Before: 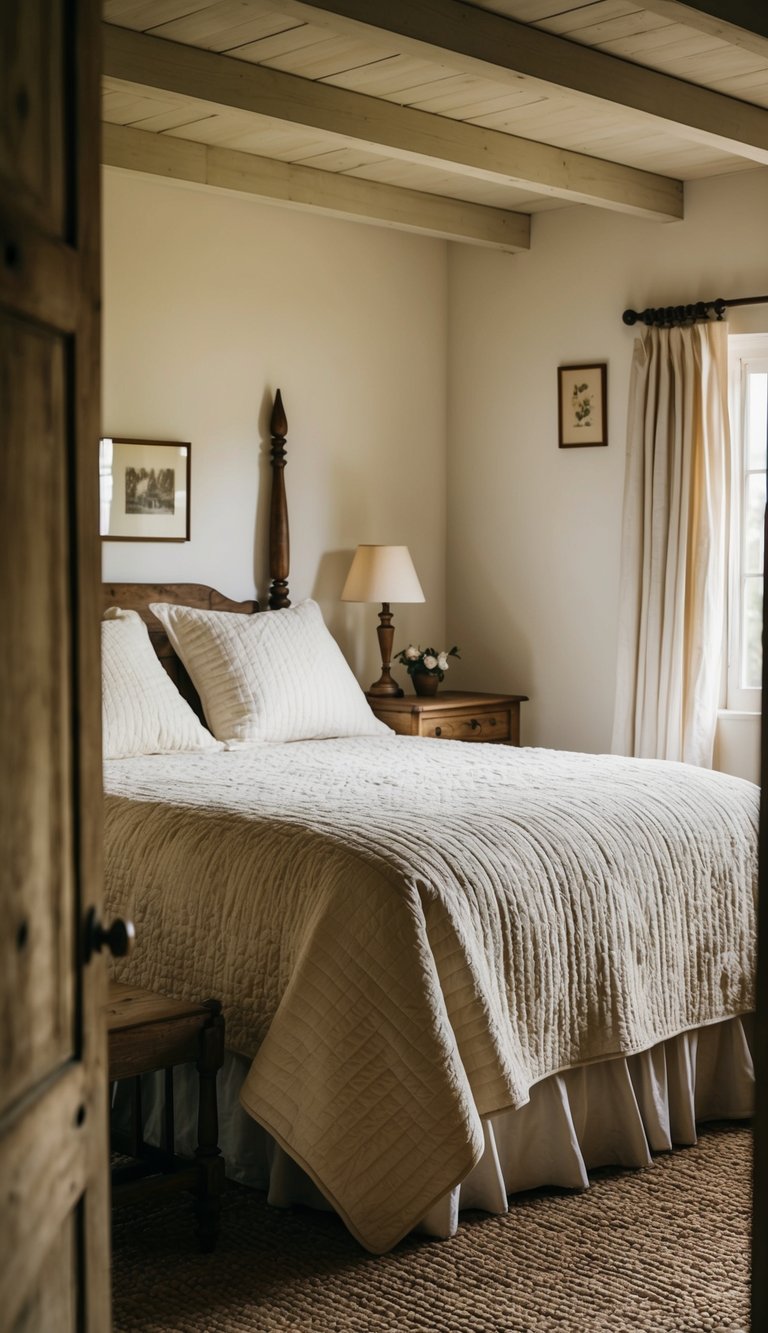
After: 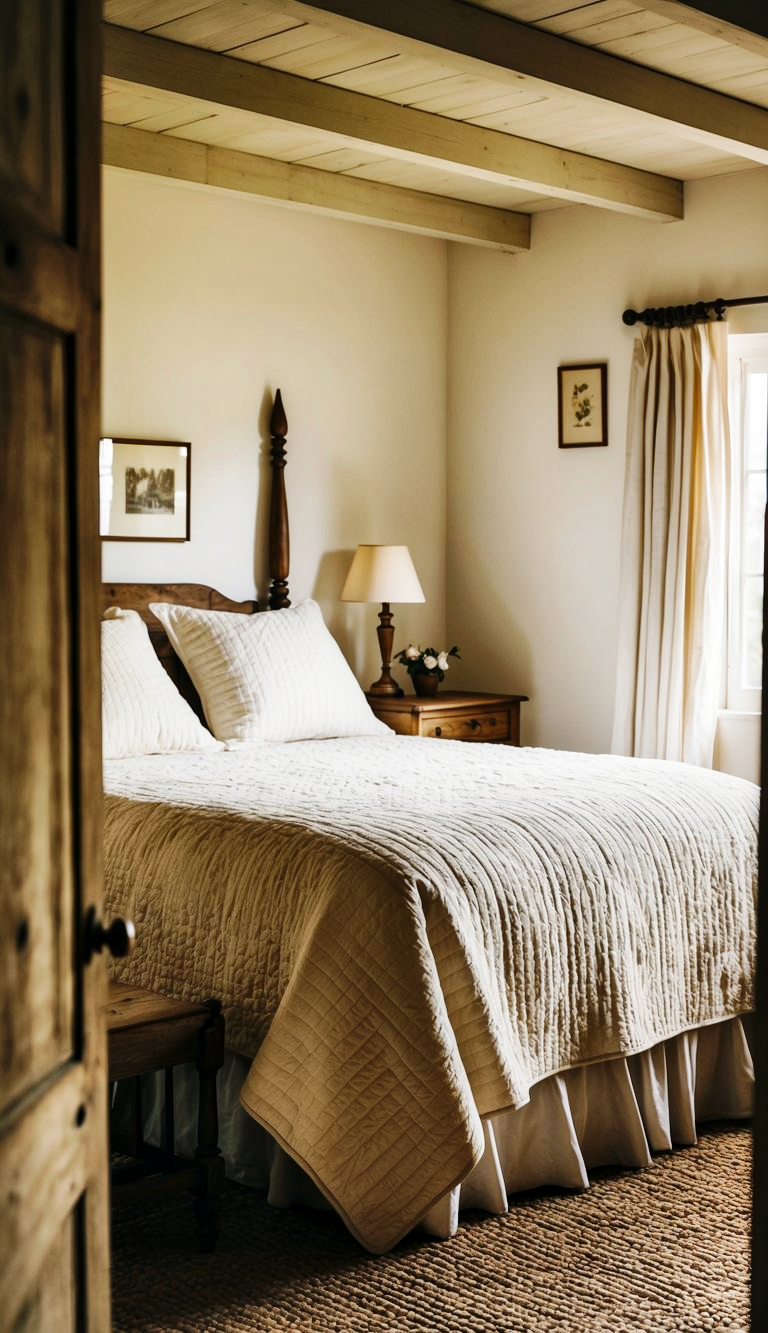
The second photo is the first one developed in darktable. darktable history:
local contrast: mode bilateral grid, contrast 20, coarseness 50, detail 120%, midtone range 0.2
shadows and highlights: shadows 49, highlights -41, soften with gaussian
base curve: curves: ch0 [(0, 0) (0.032, 0.025) (0.121, 0.166) (0.206, 0.329) (0.605, 0.79) (1, 1)], preserve colors none
